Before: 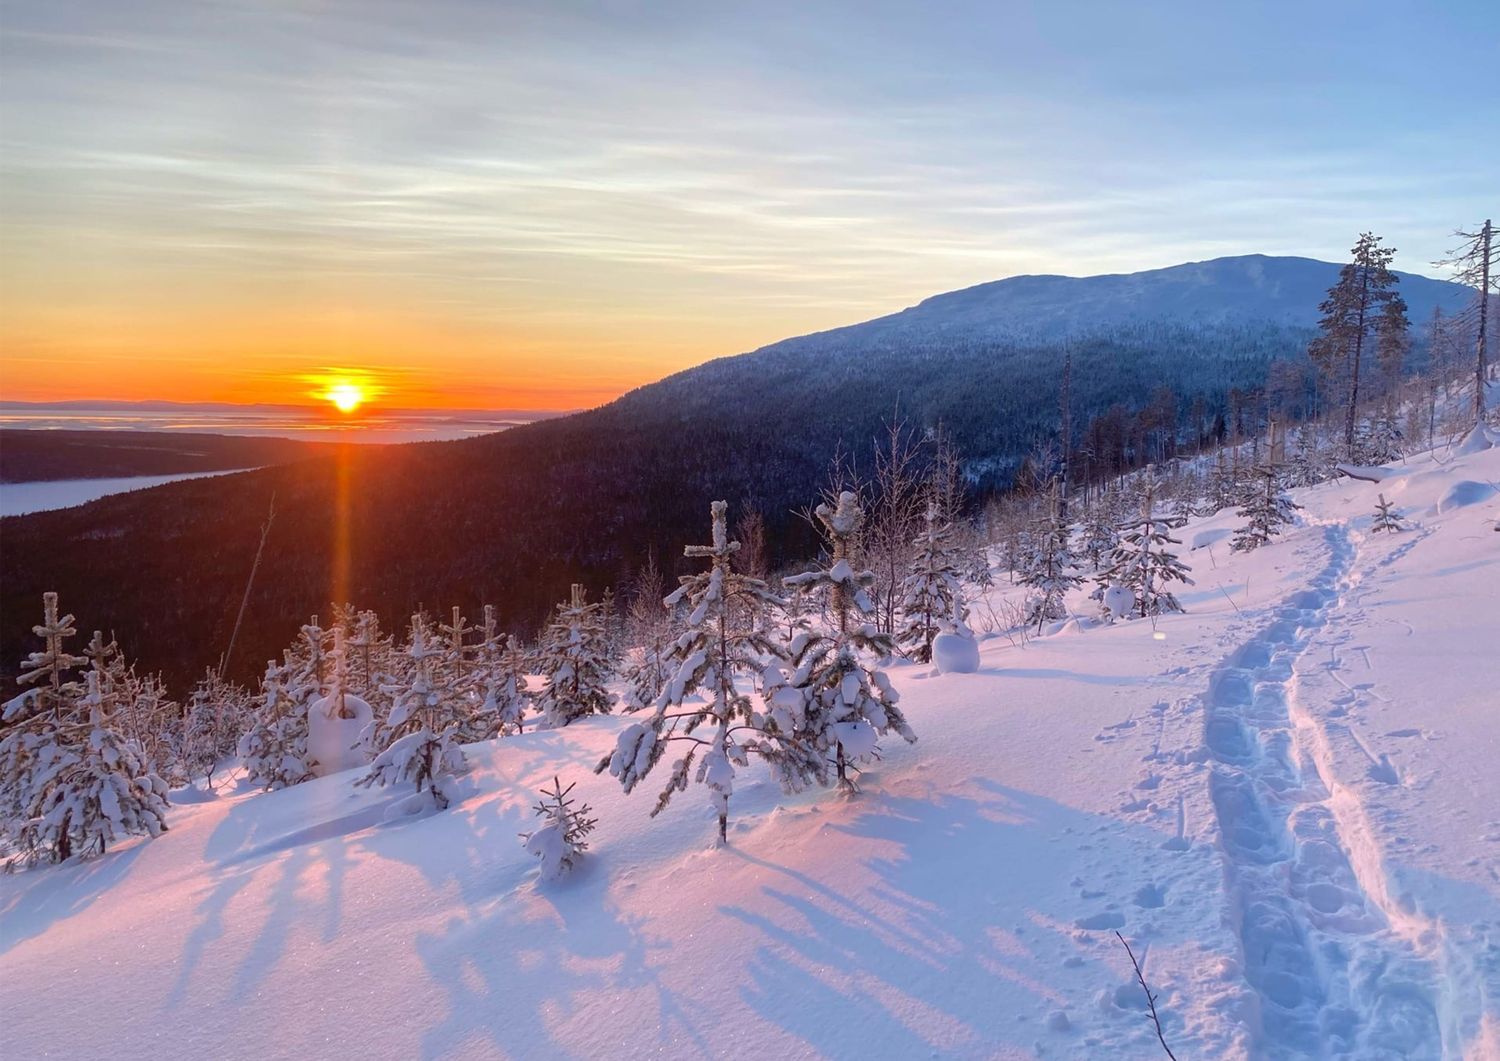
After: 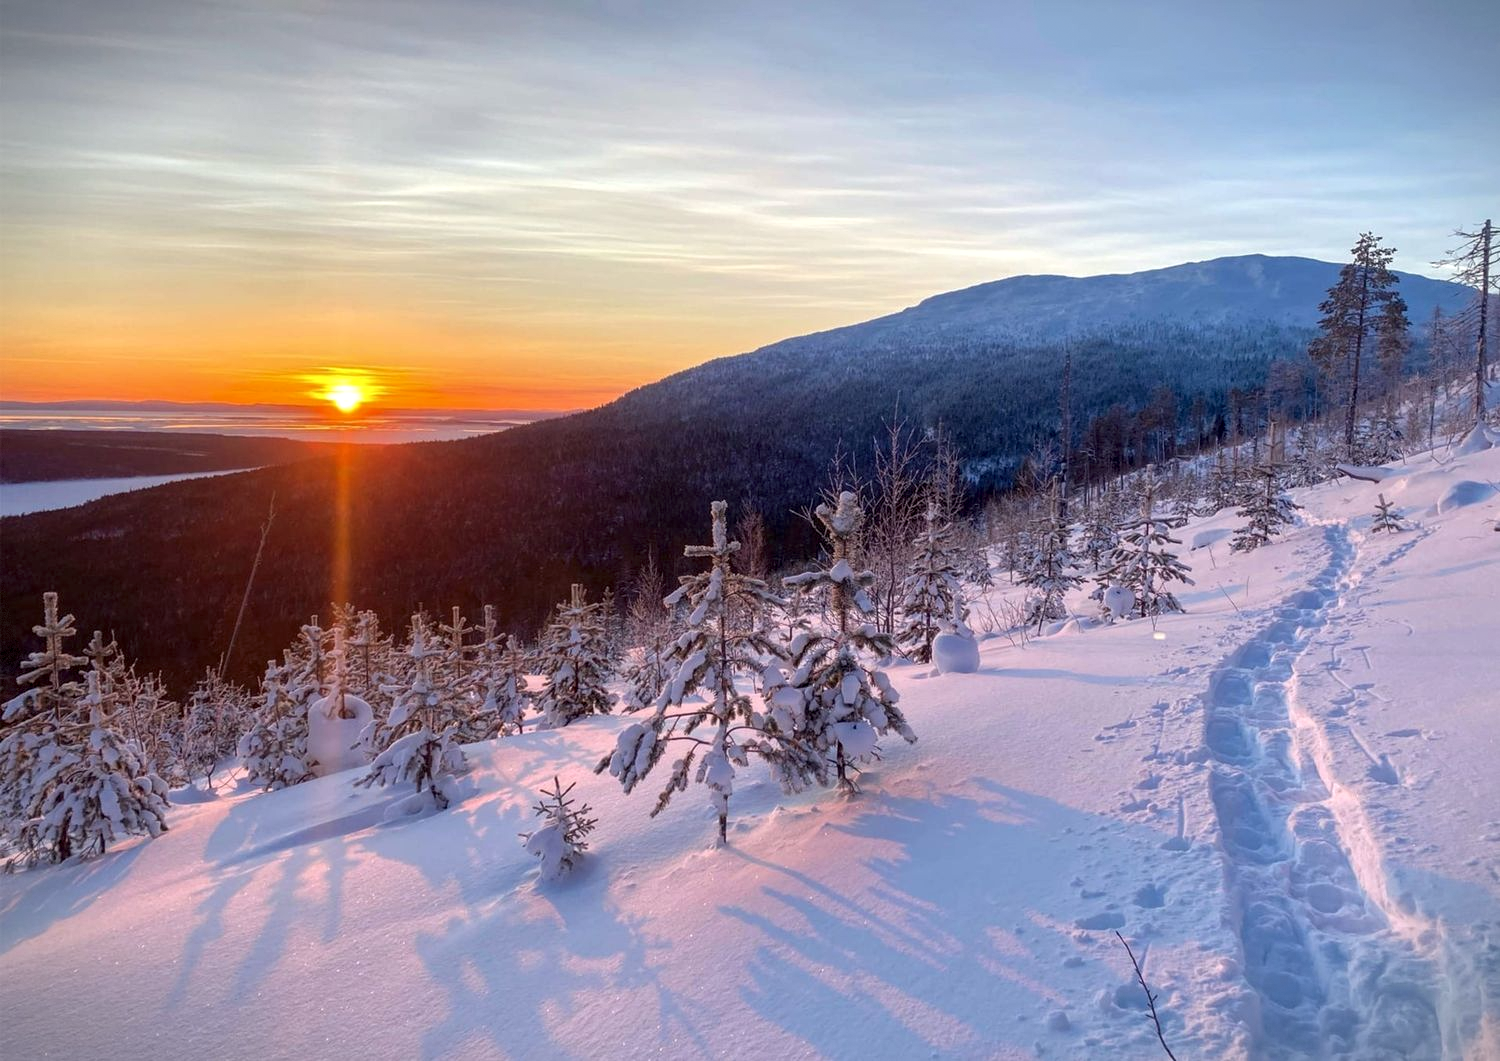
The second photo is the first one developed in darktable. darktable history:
local contrast: detail 130%
vignetting: fall-off start 100%, brightness -0.406, saturation -0.3, width/height ratio 1.324, dithering 8-bit output, unbound false
